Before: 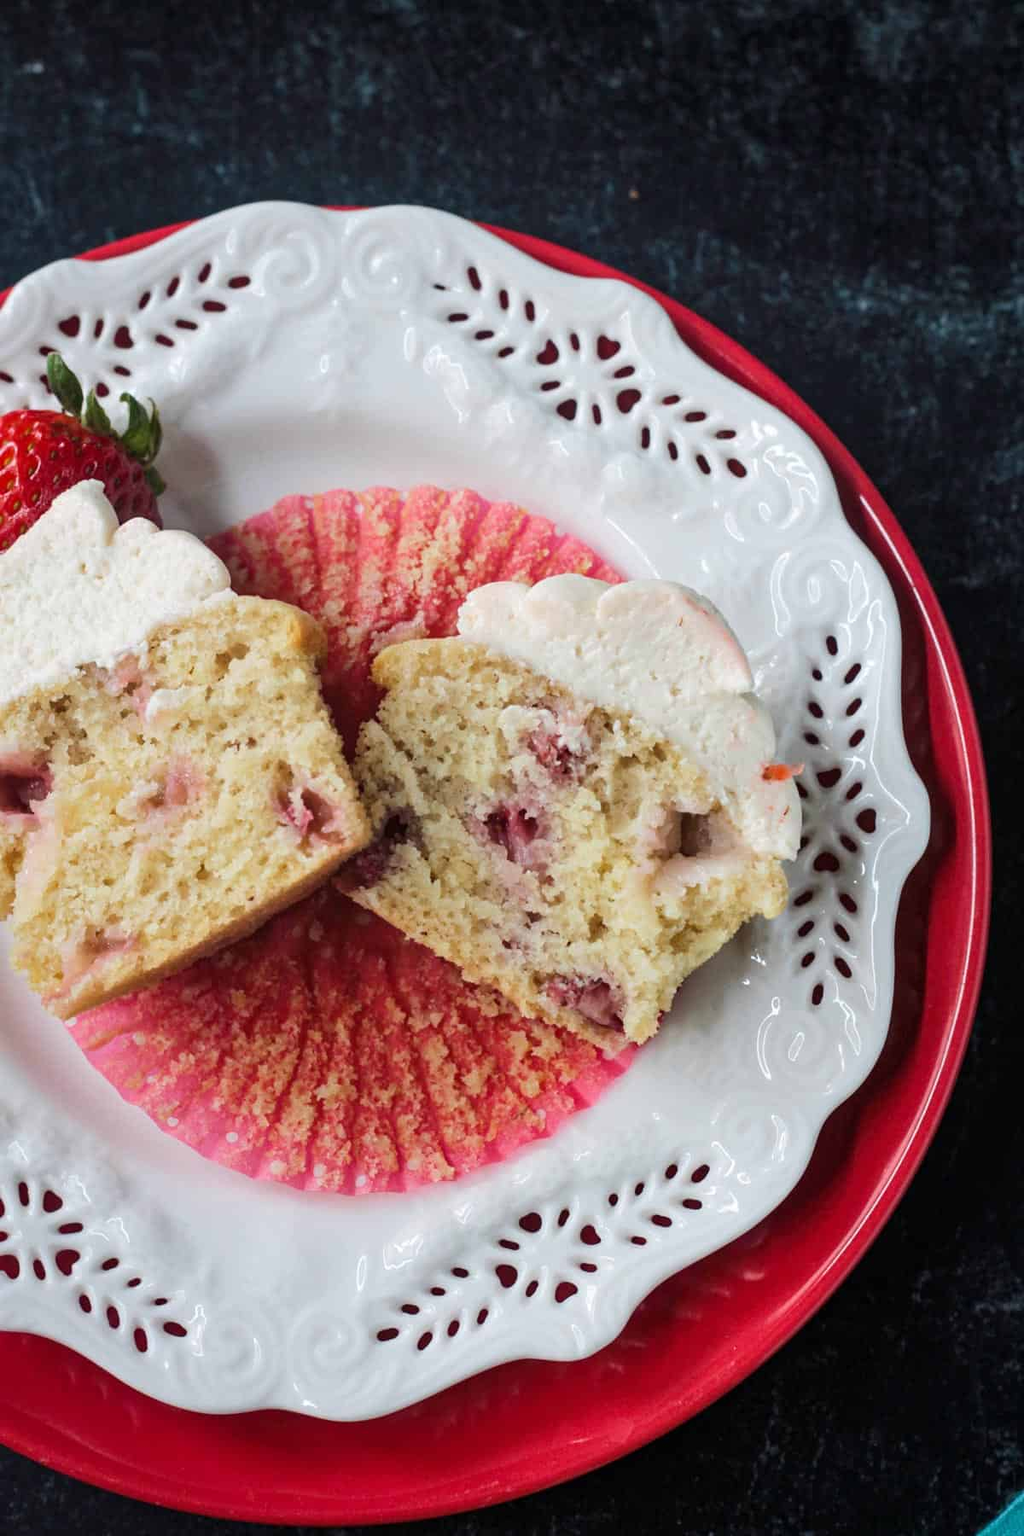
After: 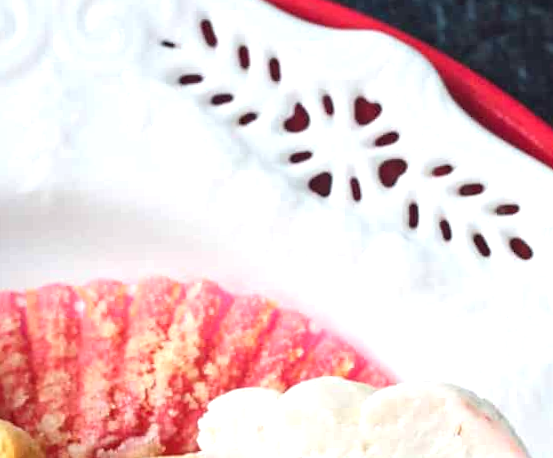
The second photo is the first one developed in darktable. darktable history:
rotate and perspective: rotation -1.24°, automatic cropping off
crop: left 28.64%, top 16.832%, right 26.637%, bottom 58.055%
exposure: exposure 0.648 EV, compensate highlight preservation false
